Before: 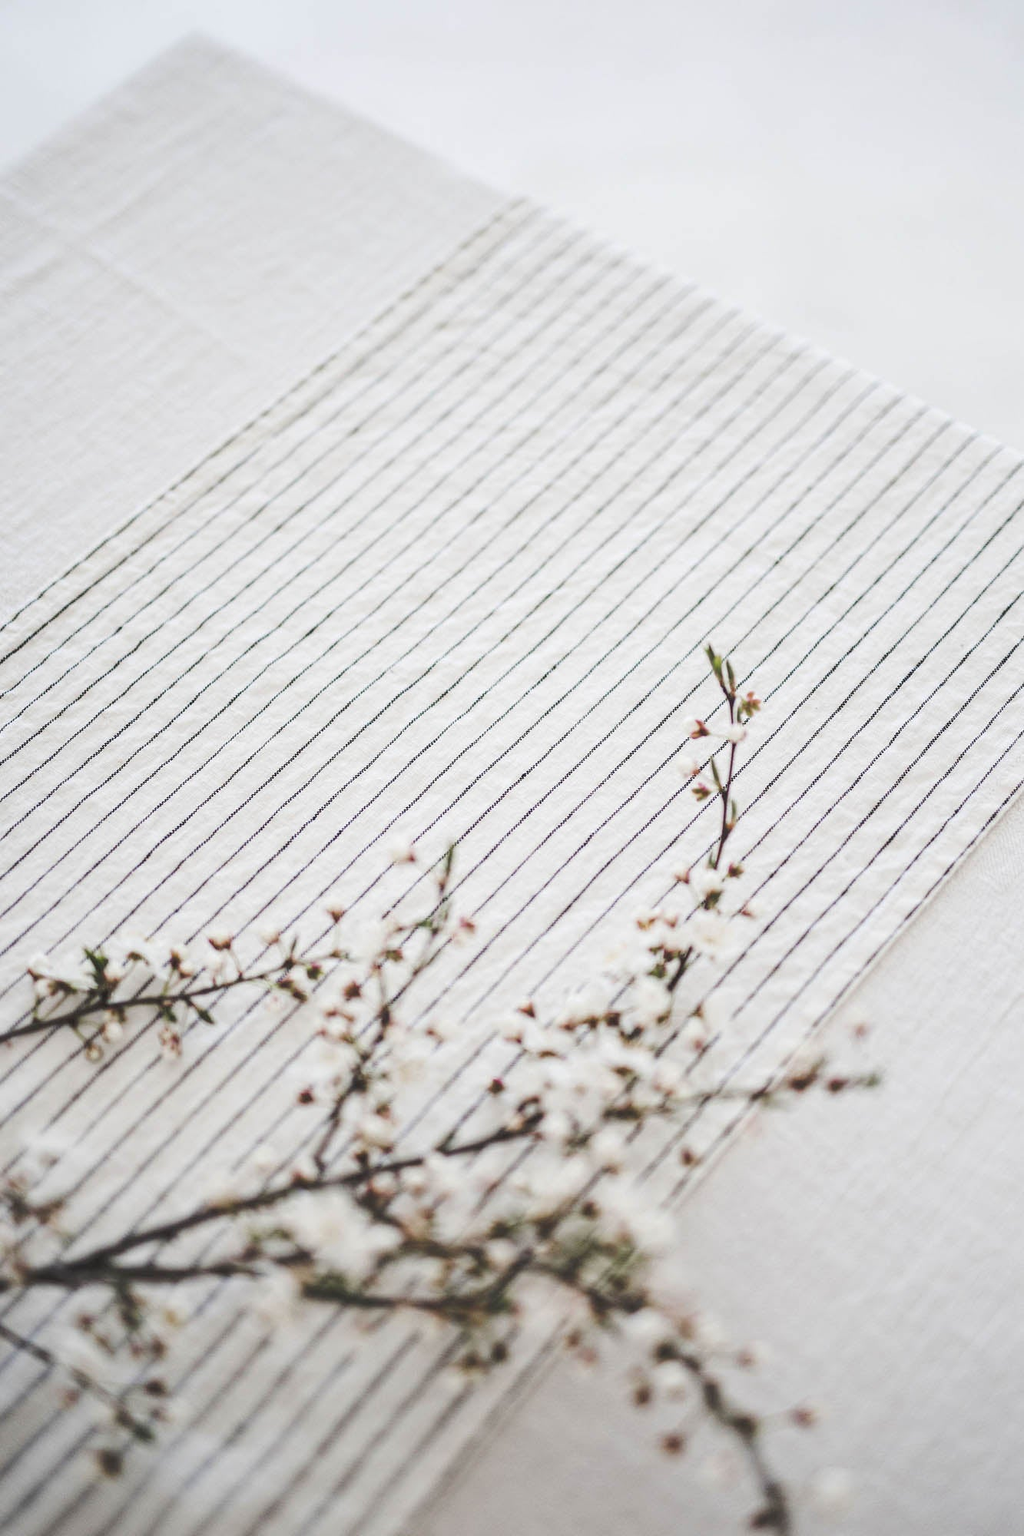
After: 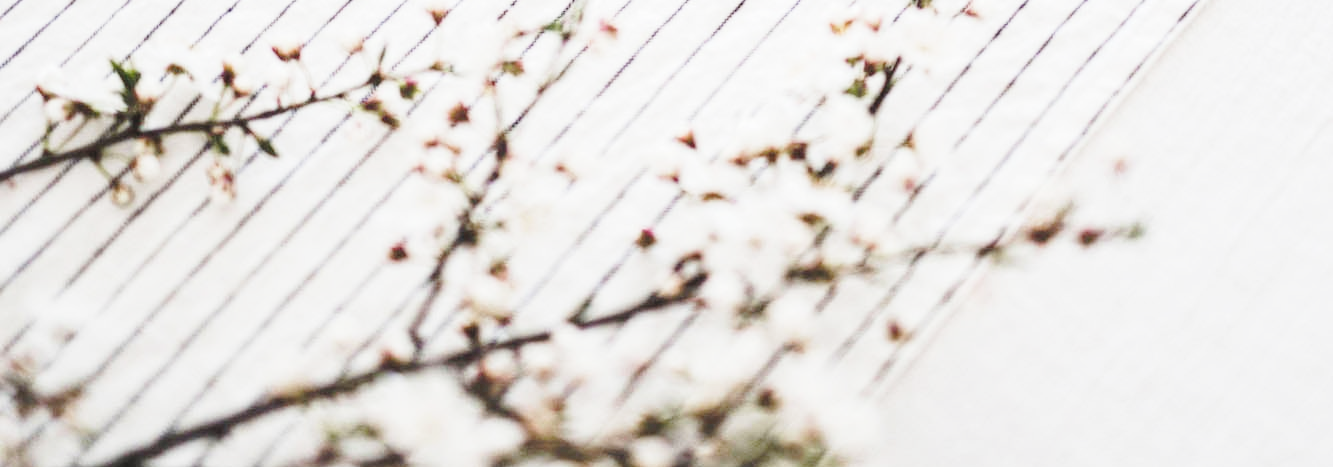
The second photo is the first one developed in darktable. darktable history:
base curve: curves: ch0 [(0, 0) (0.028, 0.03) (0.121, 0.232) (0.46, 0.748) (0.859, 0.968) (1, 1)], preserve colors none
crop and rotate: top 58.824%, bottom 17.802%
